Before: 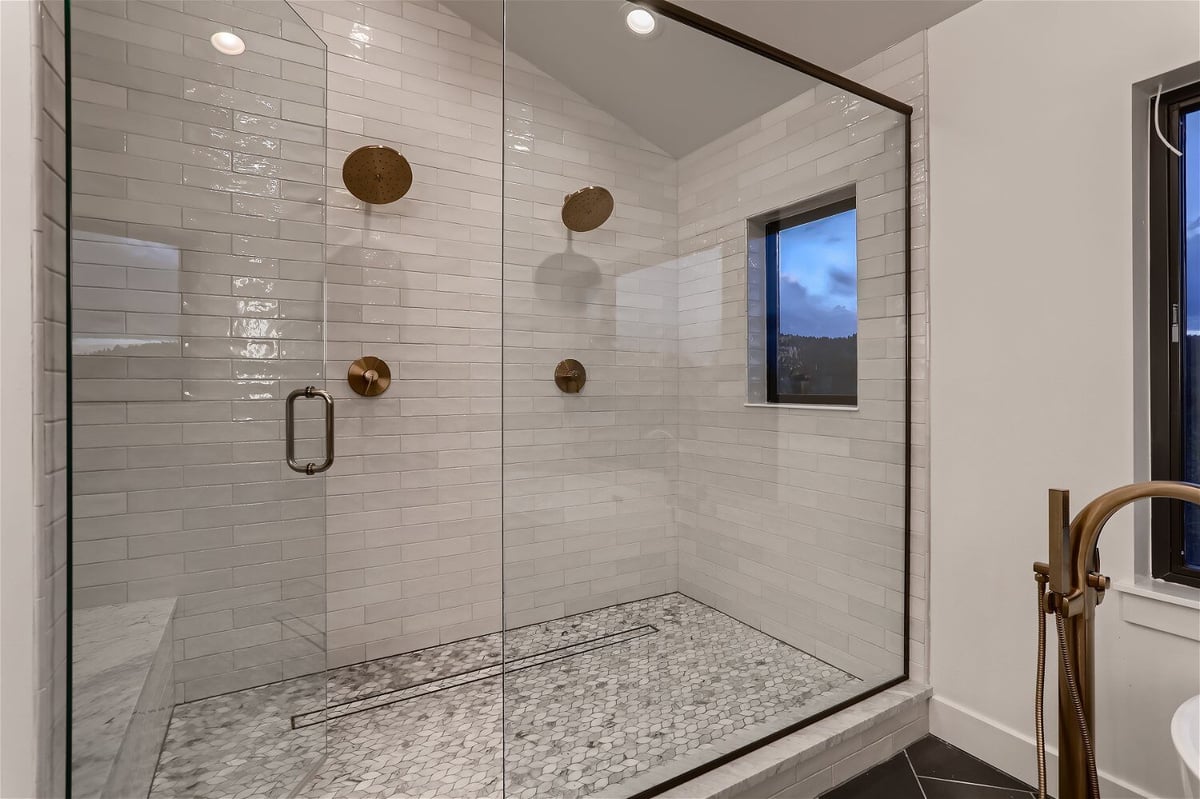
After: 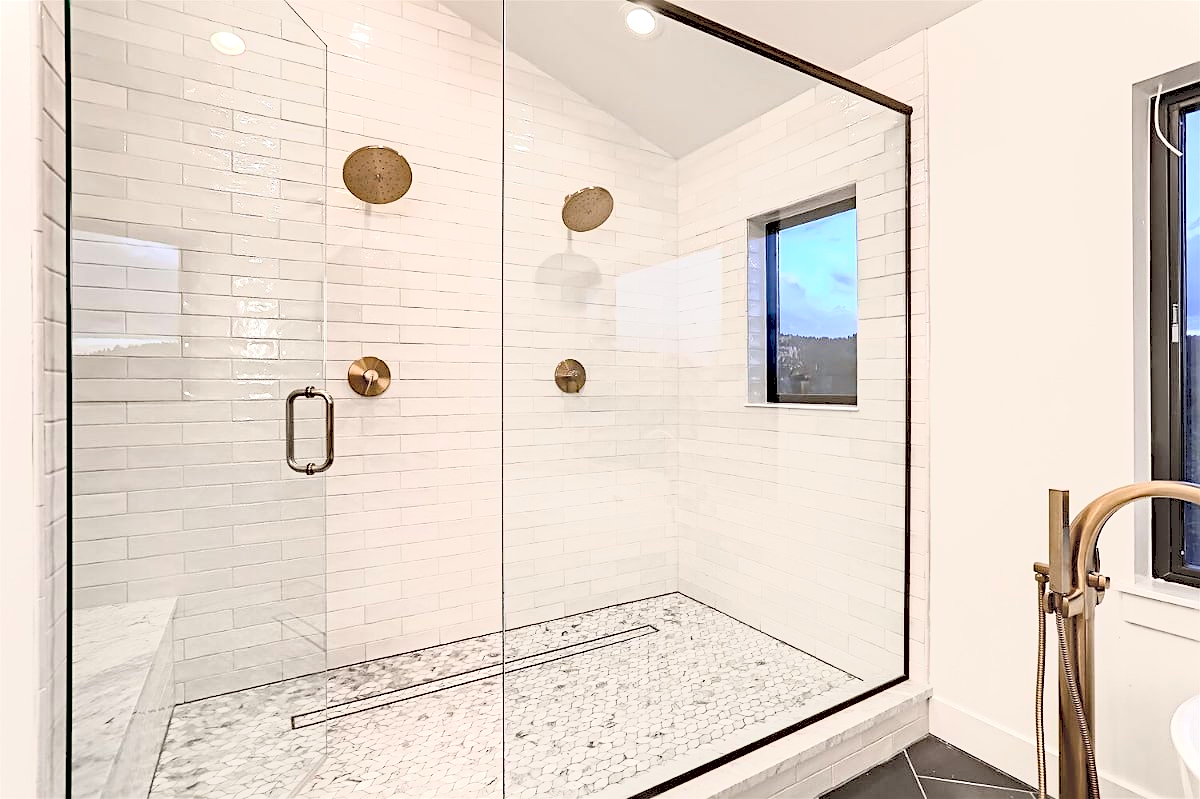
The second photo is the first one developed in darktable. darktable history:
haze removal: compatibility mode true, adaptive false
sharpen: on, module defaults
exposure: black level correction 0.001, exposure 0.5 EV, compensate highlight preservation false
tone curve: curves: ch0 [(0, 0) (0.003, 0.195) (0.011, 0.161) (0.025, 0.21) (0.044, 0.24) (0.069, 0.254) (0.1, 0.283) (0.136, 0.347) (0.177, 0.412) (0.224, 0.455) (0.277, 0.531) (0.335, 0.606) (0.399, 0.679) (0.468, 0.748) (0.543, 0.814) (0.623, 0.876) (0.709, 0.927) (0.801, 0.949) (0.898, 0.962) (1, 1)], color space Lab, independent channels, preserve colors none
